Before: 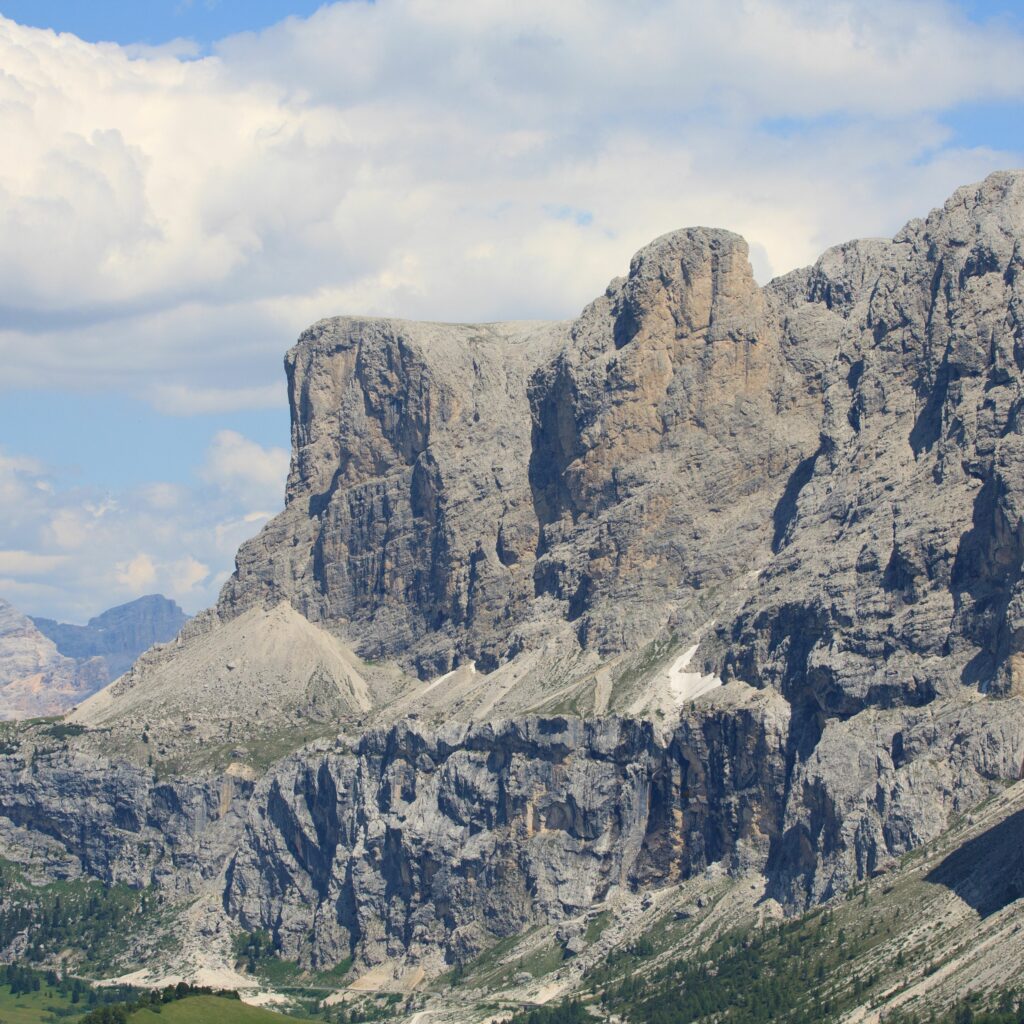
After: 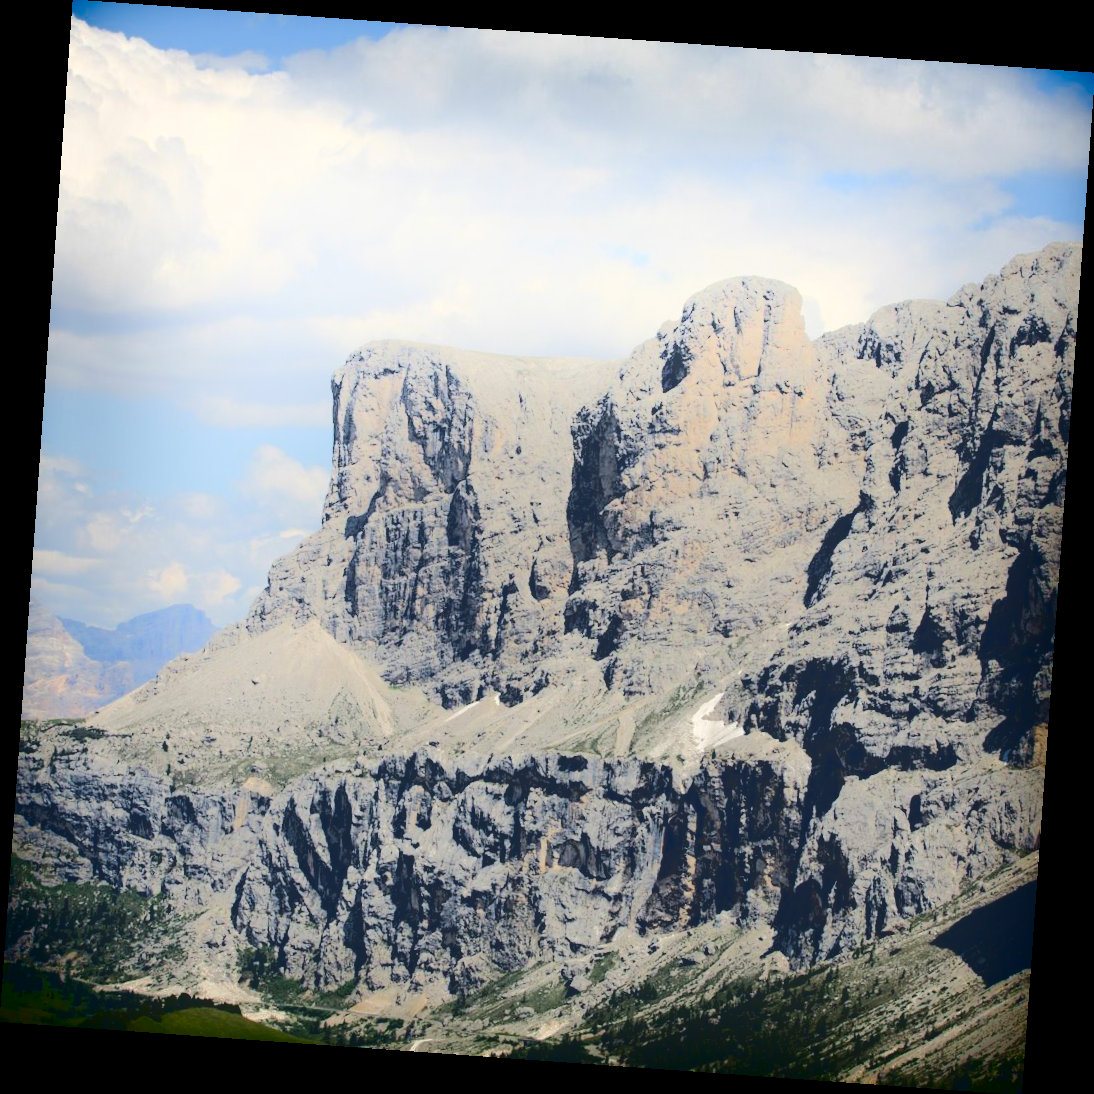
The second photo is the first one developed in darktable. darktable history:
contrast equalizer: y [[0.5 ×6], [0.5 ×6], [0.975, 0.964, 0.925, 0.865, 0.793, 0.721], [0 ×6], [0 ×6]]
rotate and perspective: rotation 4.1°, automatic cropping off
shadows and highlights: shadows -90, highlights 90, soften with gaussian
base curve: curves: ch0 [(0.065, 0.026) (0.236, 0.358) (0.53, 0.546) (0.777, 0.841) (0.924, 0.992)], preserve colors average RGB
